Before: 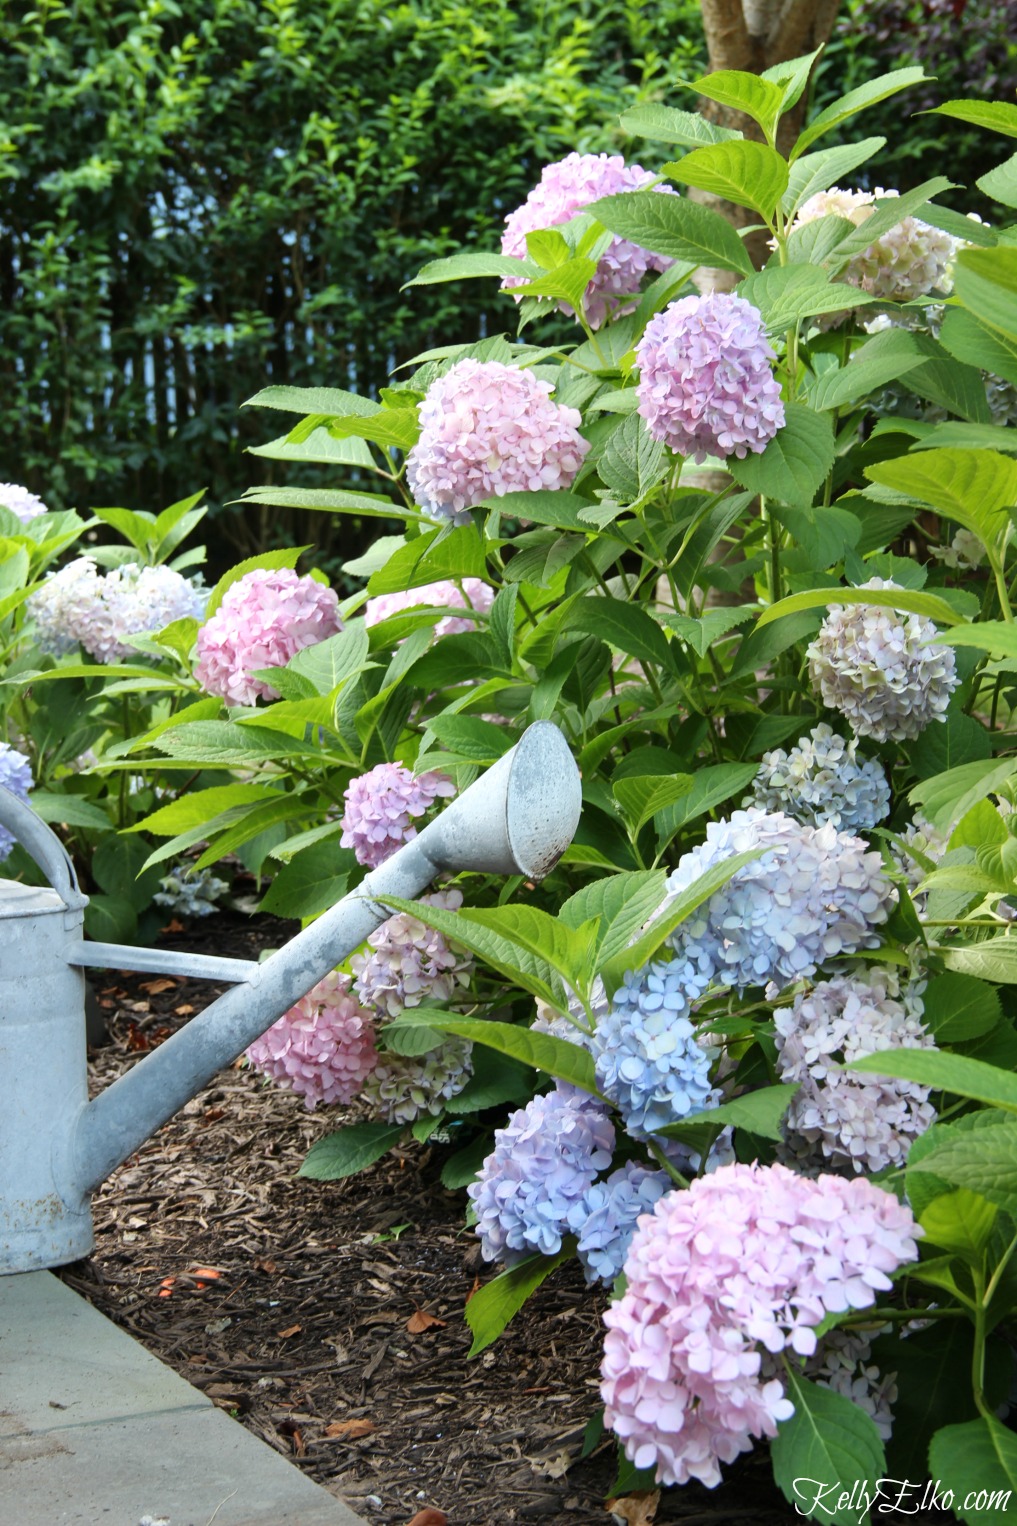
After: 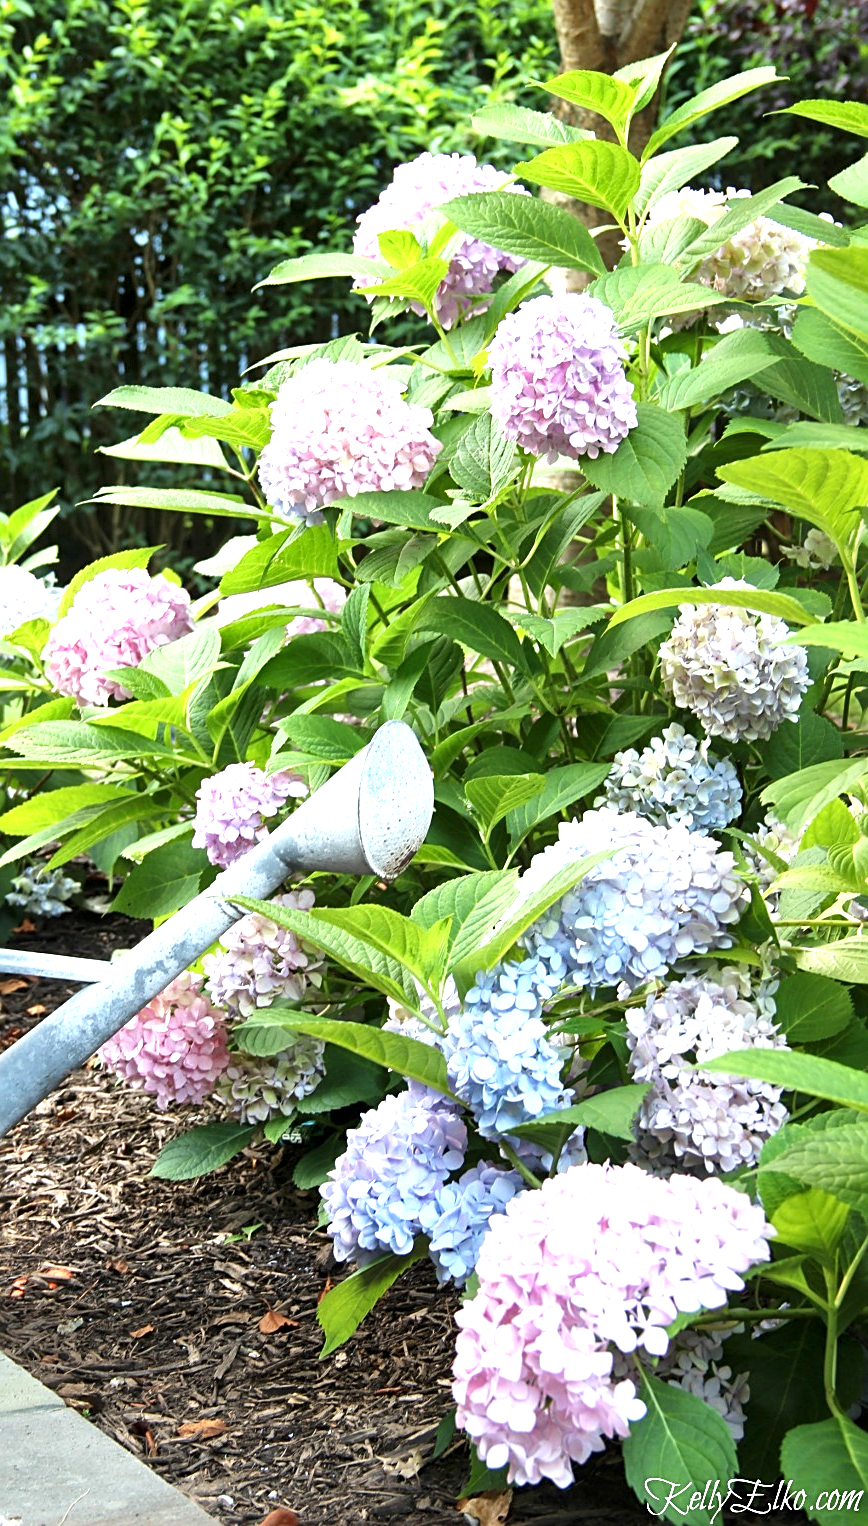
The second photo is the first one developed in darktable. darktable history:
exposure: black level correction 0, exposure 0.877 EV, compensate exposure bias true, compensate highlight preservation false
local contrast: mode bilateral grid, contrast 20, coarseness 50, detail 140%, midtone range 0.2
crop and rotate: left 14.584%
sharpen: on, module defaults
